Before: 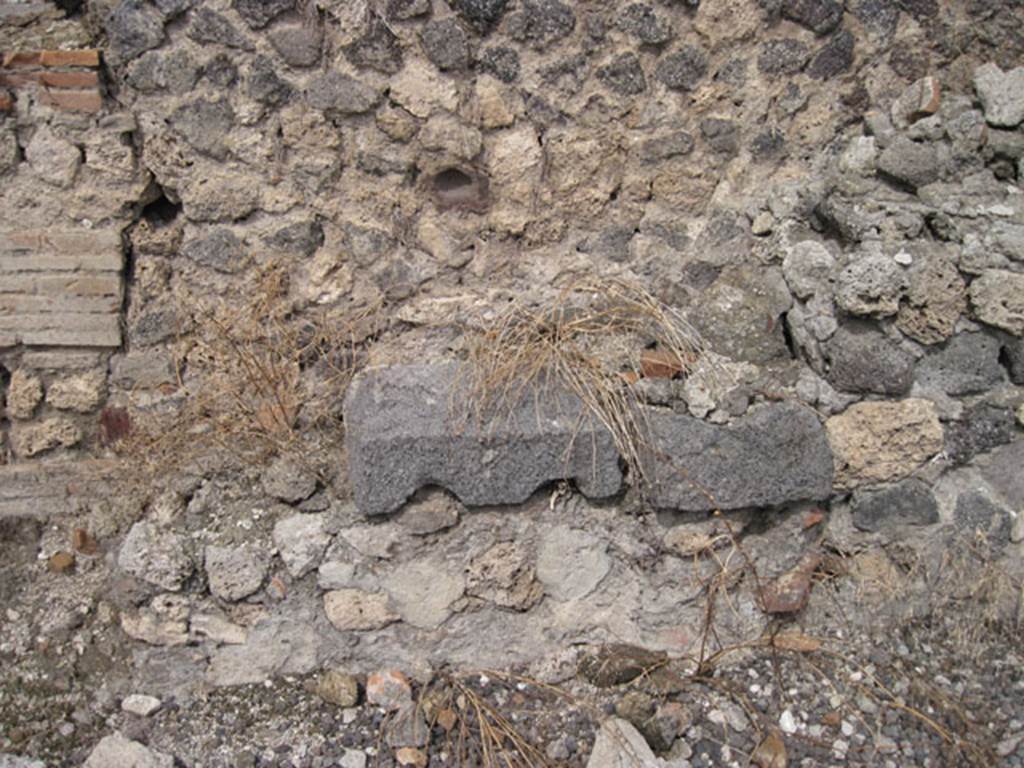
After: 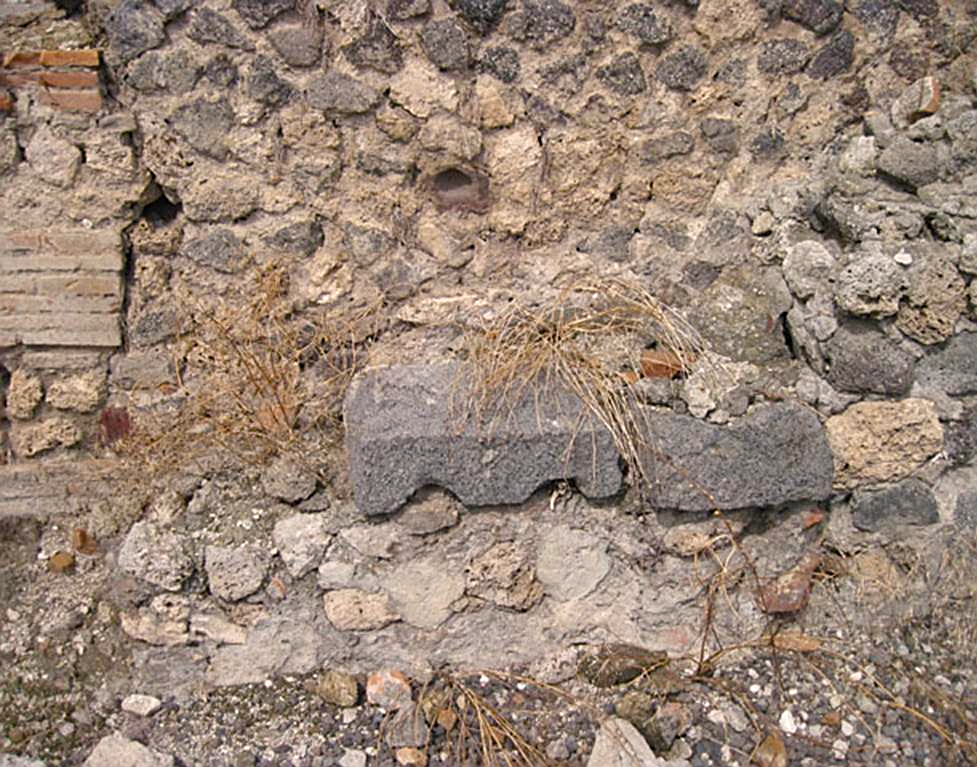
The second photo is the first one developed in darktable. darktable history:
crop: right 4.552%, bottom 0.021%
color balance rgb: highlights gain › chroma 1.671%, highlights gain › hue 56.99°, perceptual saturation grading › global saturation 34.716%, perceptual saturation grading › highlights -29.862%, perceptual saturation grading › shadows 34.896%
sharpen: on, module defaults
exposure: exposure 0.203 EV, compensate highlight preservation false
